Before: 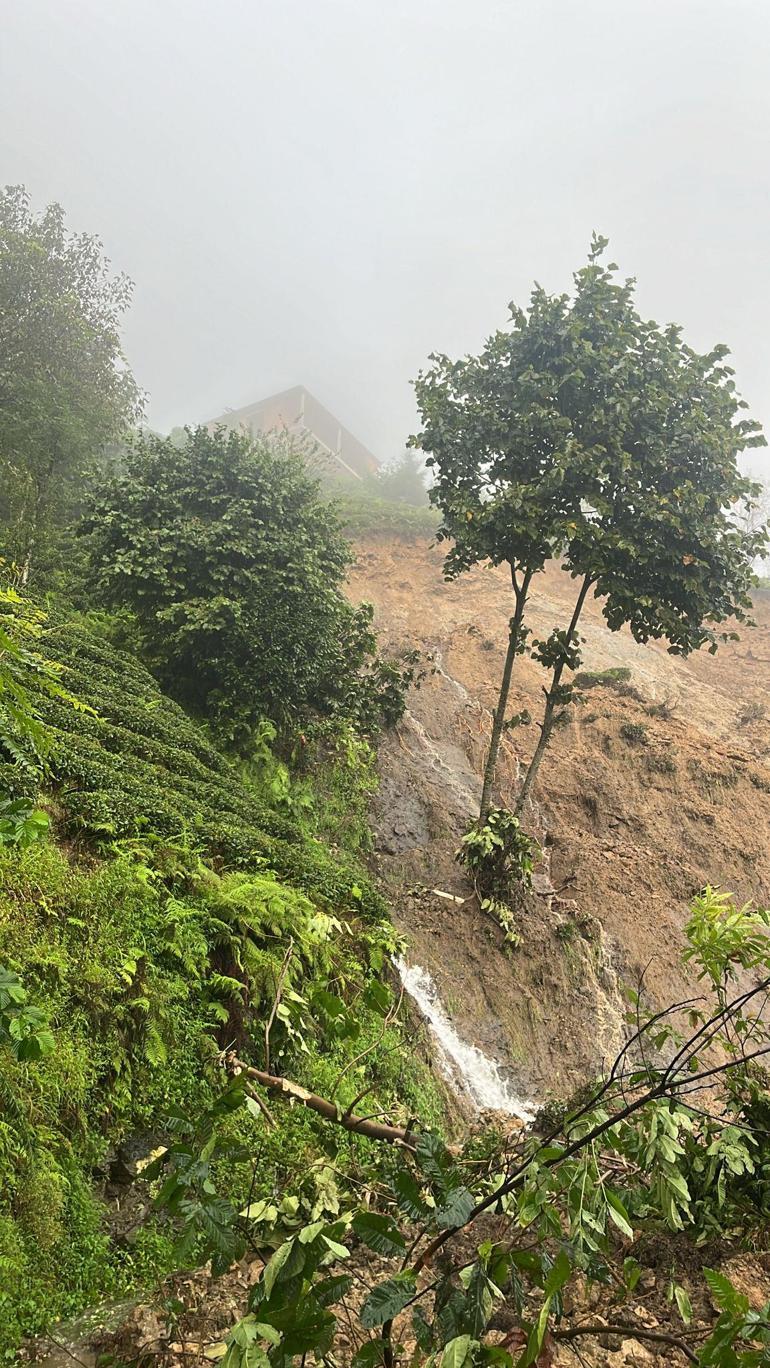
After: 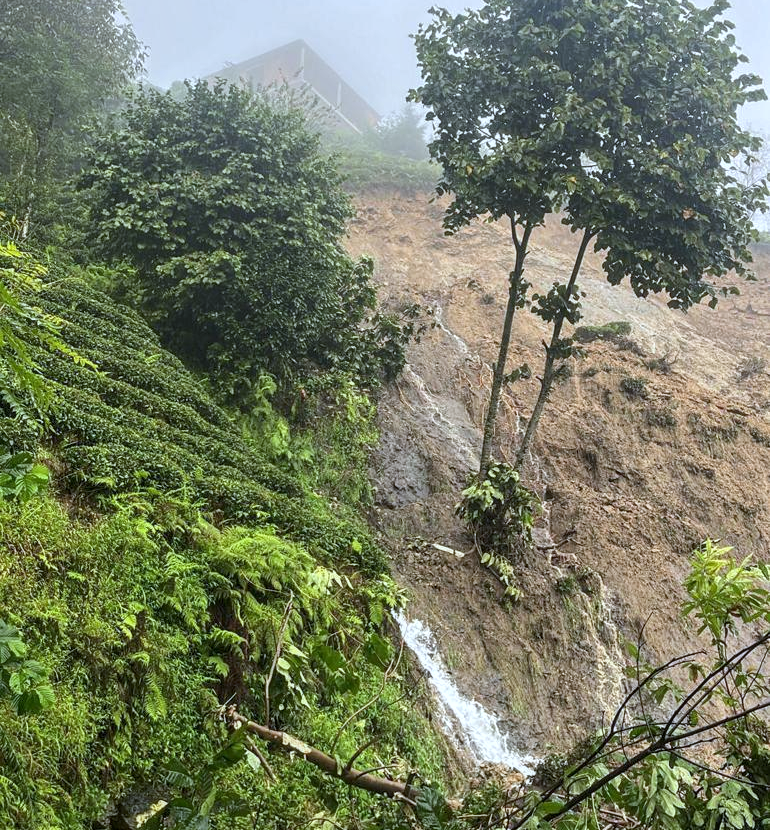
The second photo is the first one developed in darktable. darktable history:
white balance: red 0.931, blue 1.11
crop and rotate: top 25.357%, bottom 13.942%
local contrast: on, module defaults
